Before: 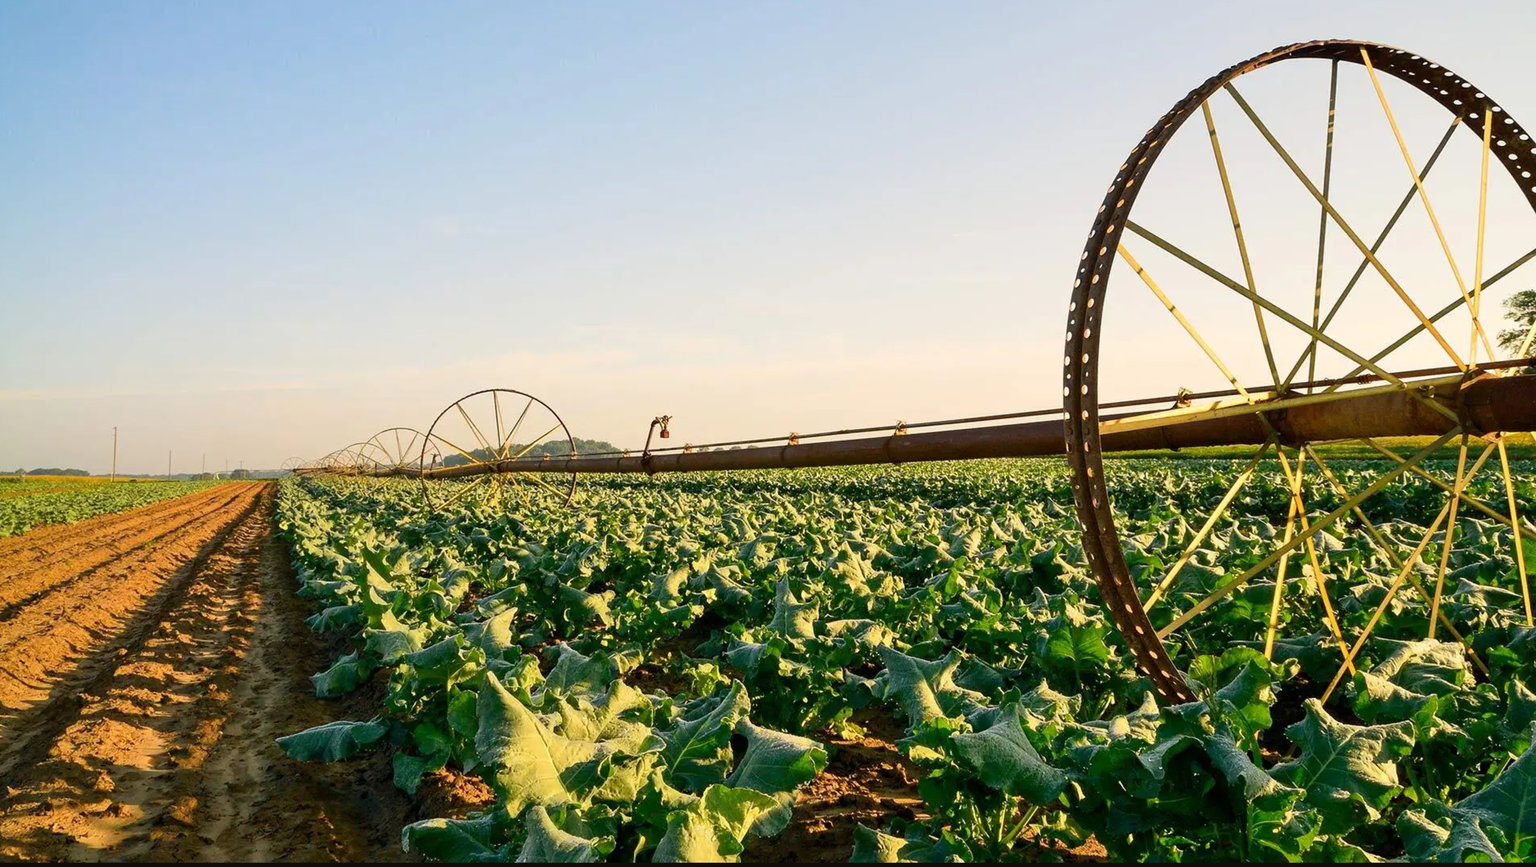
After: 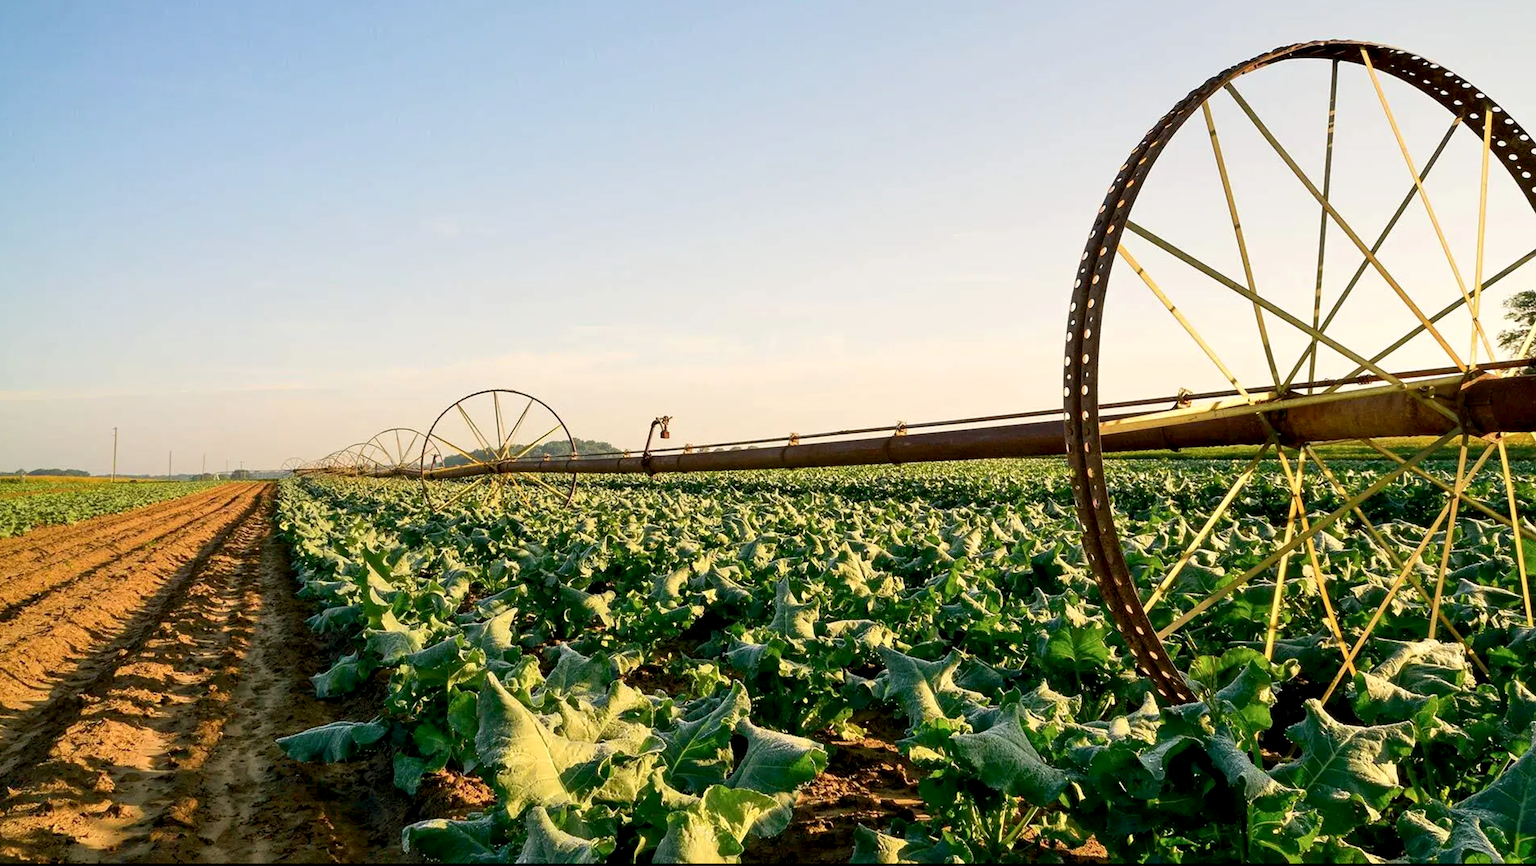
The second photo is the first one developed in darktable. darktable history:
exposure: black level correction 0.004, exposure 0.015 EV, compensate exposure bias true, compensate highlight preservation false
crop: bottom 0.056%
local contrast: highlights 107%, shadows 98%, detail 120%, midtone range 0.2
contrast brightness saturation: saturation -0.062
